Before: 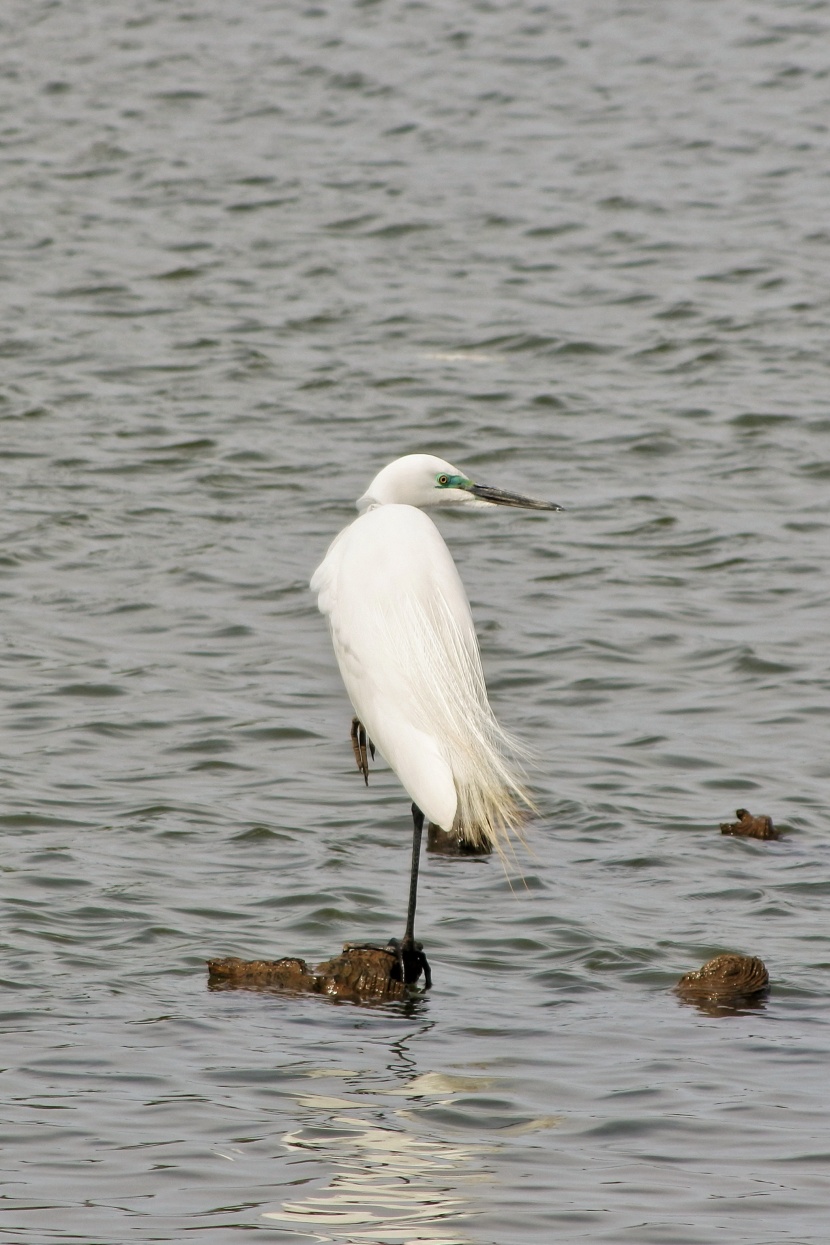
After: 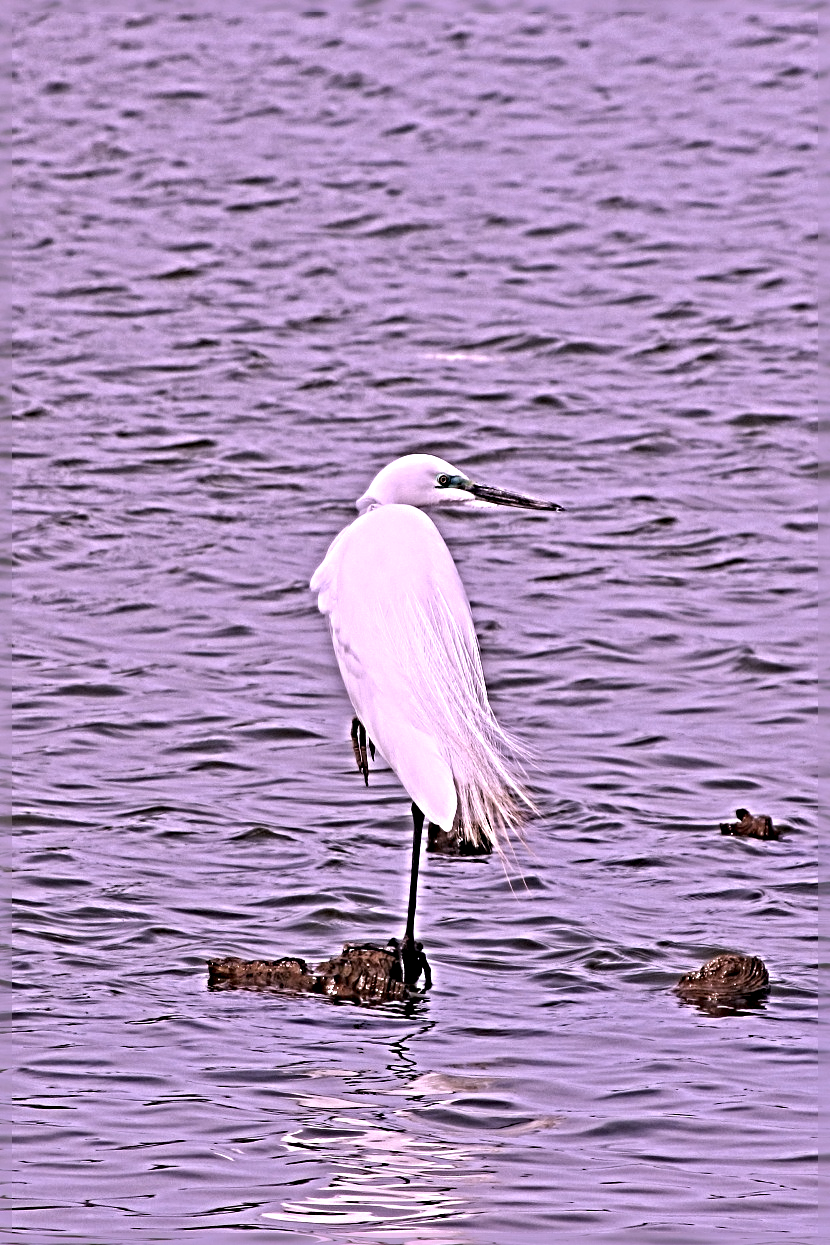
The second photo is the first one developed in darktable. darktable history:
sharpen: radius 6.267, amount 1.799, threshold 0.085
color calibration: output R [1.107, -0.012, -0.003, 0], output B [0, 0, 1.308, 0], x 0.372, y 0.387, temperature 4283.58 K
